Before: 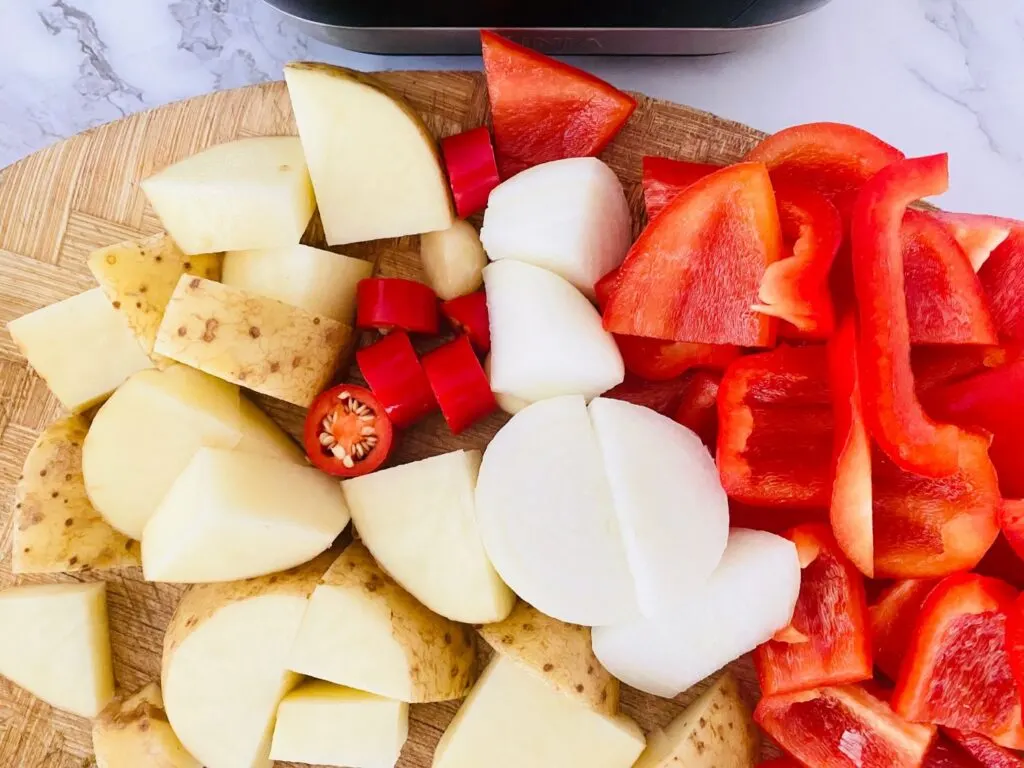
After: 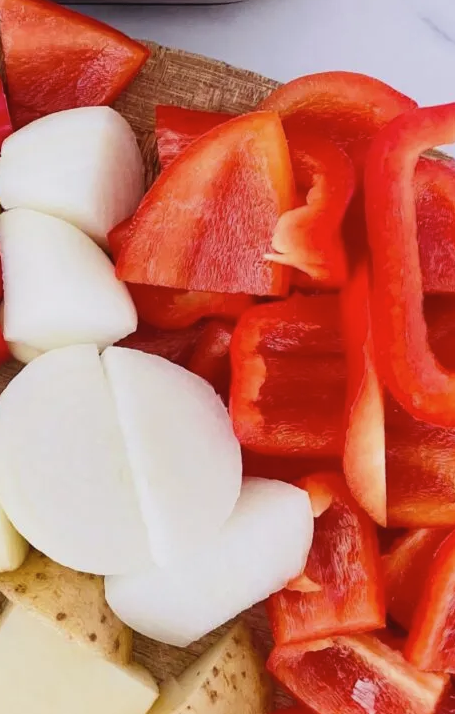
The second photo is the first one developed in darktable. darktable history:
crop: left 47.628%, top 6.643%, right 7.874%
contrast brightness saturation: contrast -0.08, brightness -0.04, saturation -0.11
